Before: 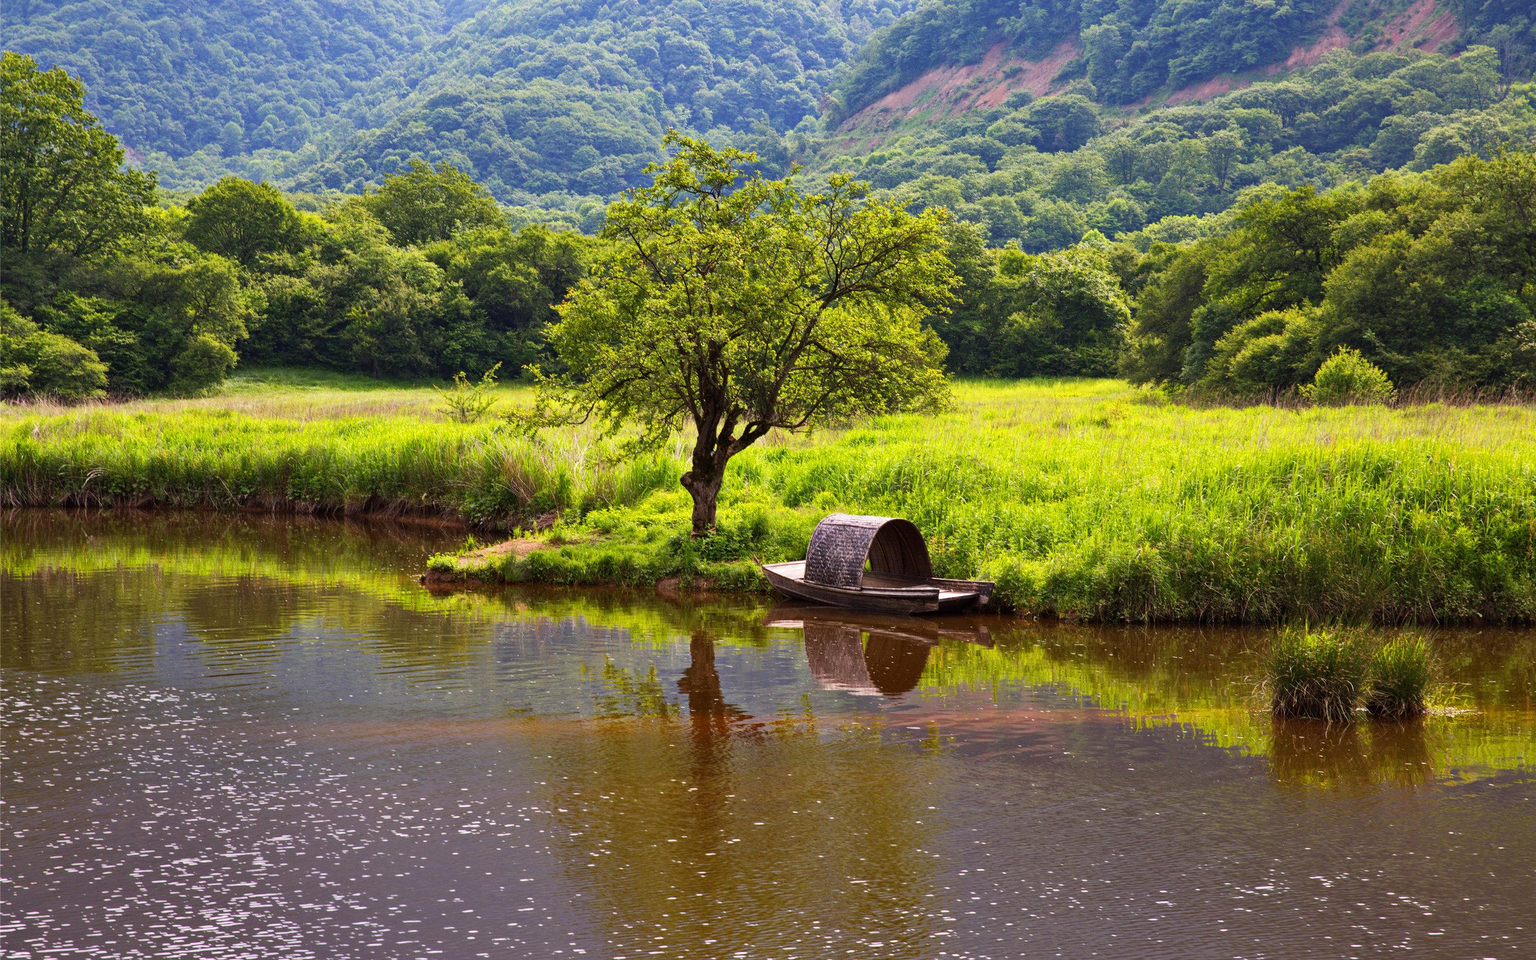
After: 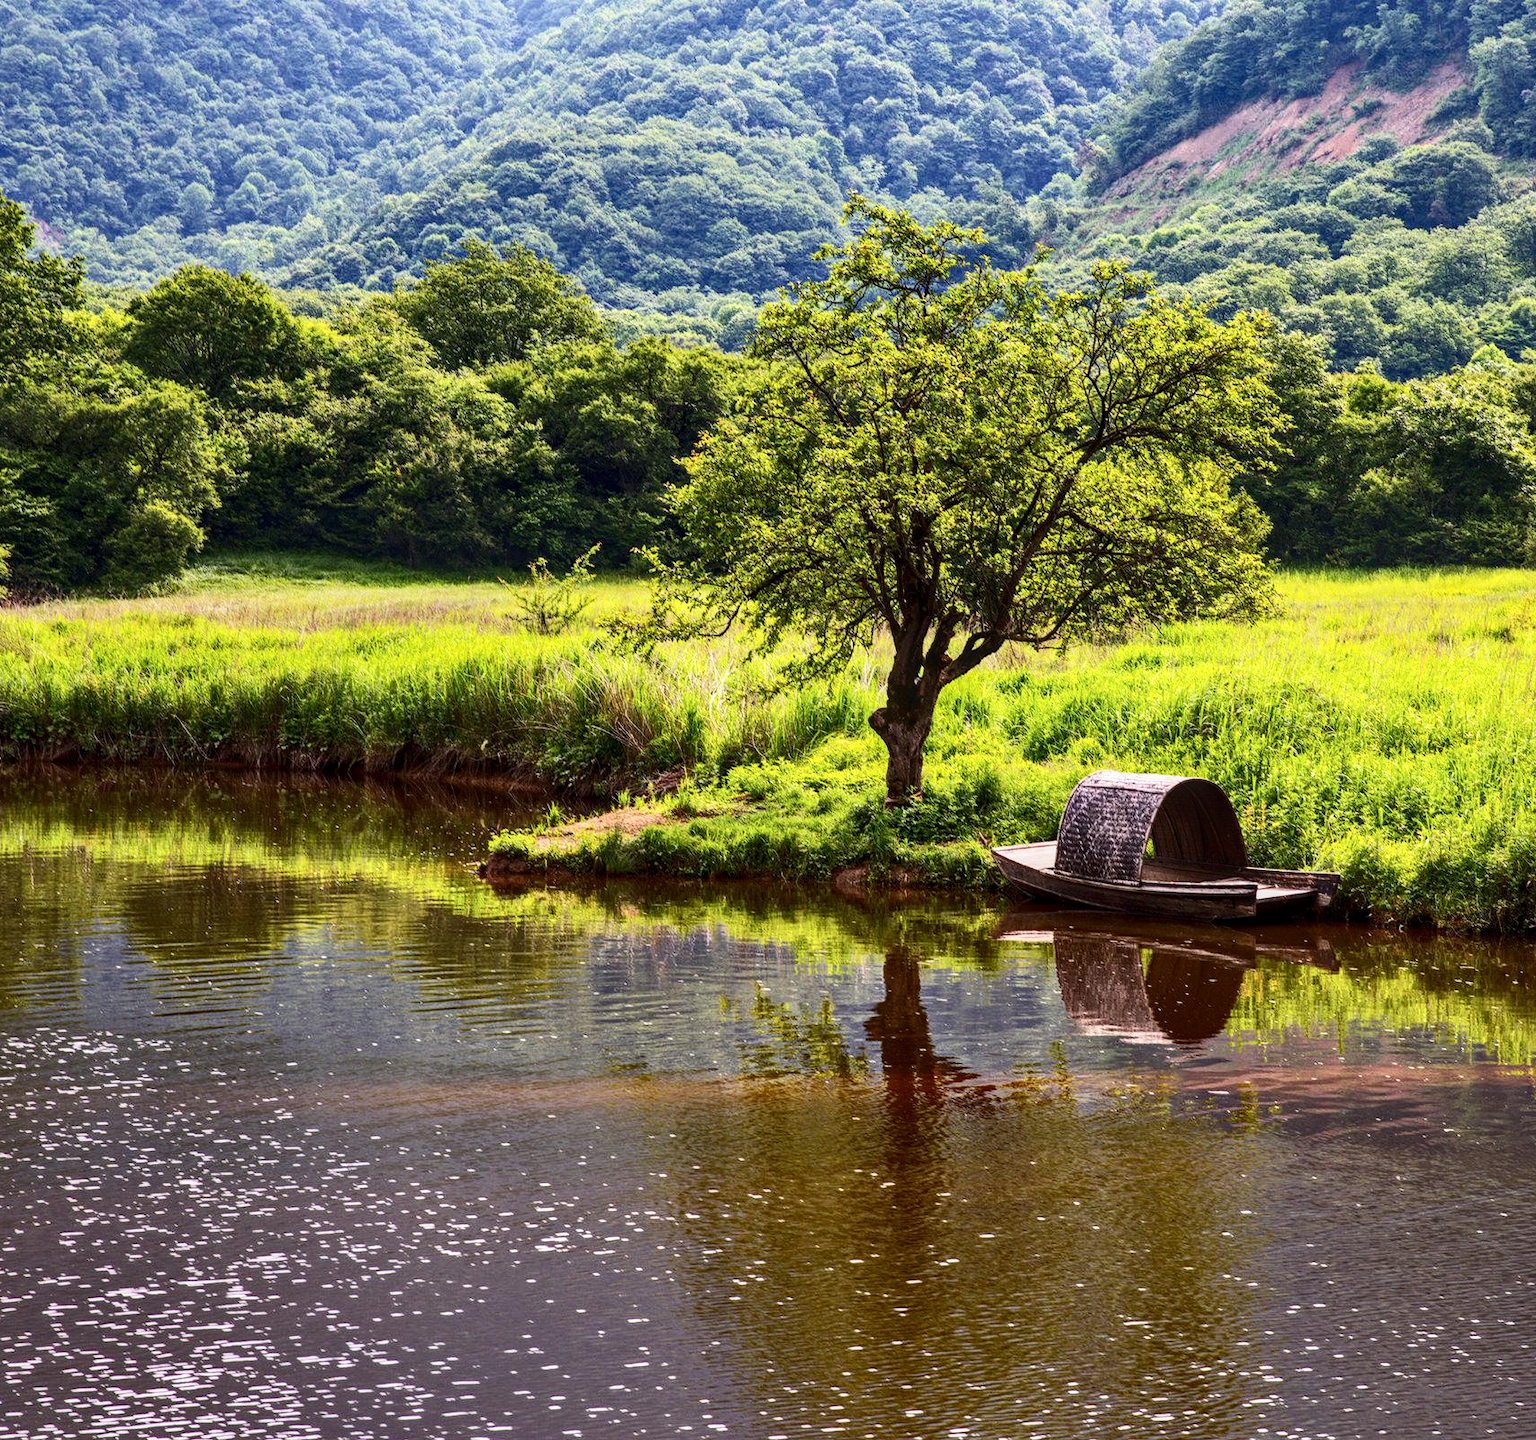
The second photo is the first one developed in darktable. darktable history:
contrast brightness saturation: contrast 0.28
crop and rotate: left 6.617%, right 26.717%
local contrast: detail 130%
shadows and highlights: radius 125.46, shadows 21.19, highlights -21.19, low approximation 0.01
